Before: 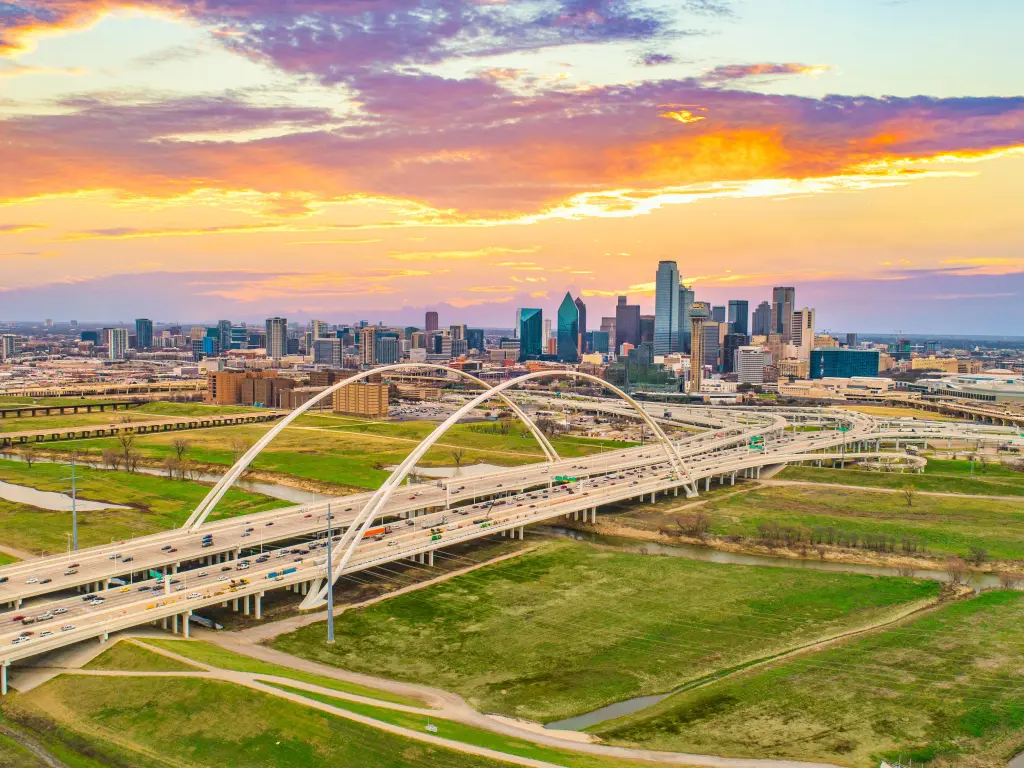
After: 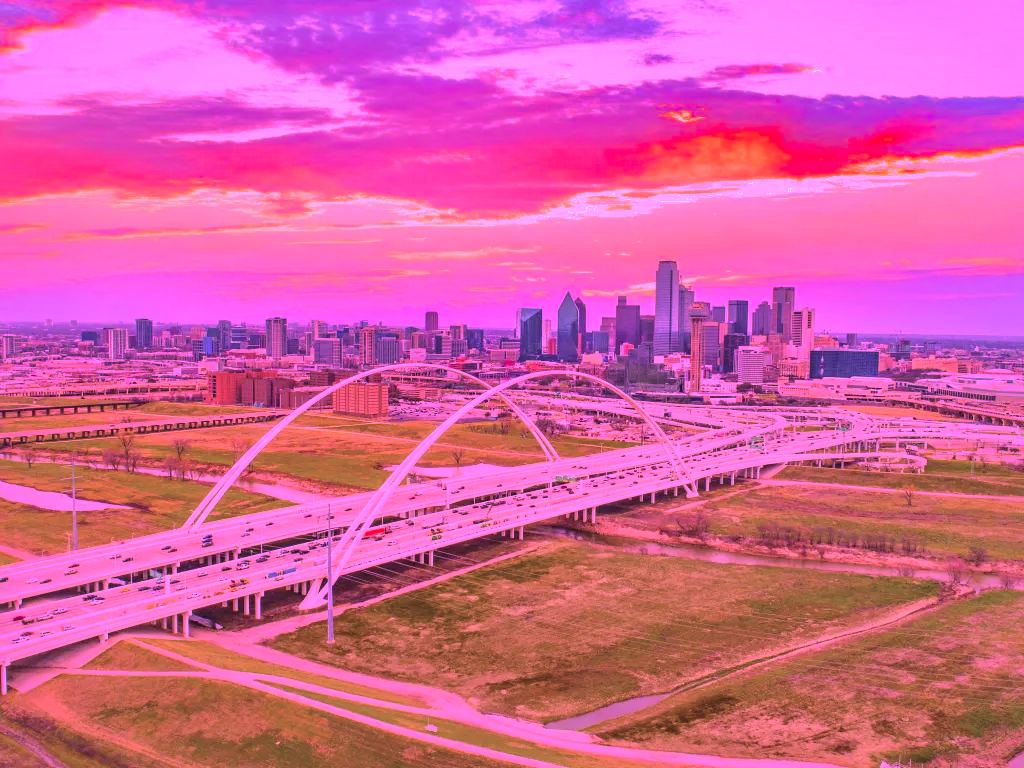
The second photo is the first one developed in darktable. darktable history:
base curve: curves: ch0 [(0, 0) (0.472, 0.508) (1, 1)]
color calibration: illuminant custom, x 0.261, y 0.521, temperature 7054.11 K
shadows and highlights: shadows 40, highlights -60
